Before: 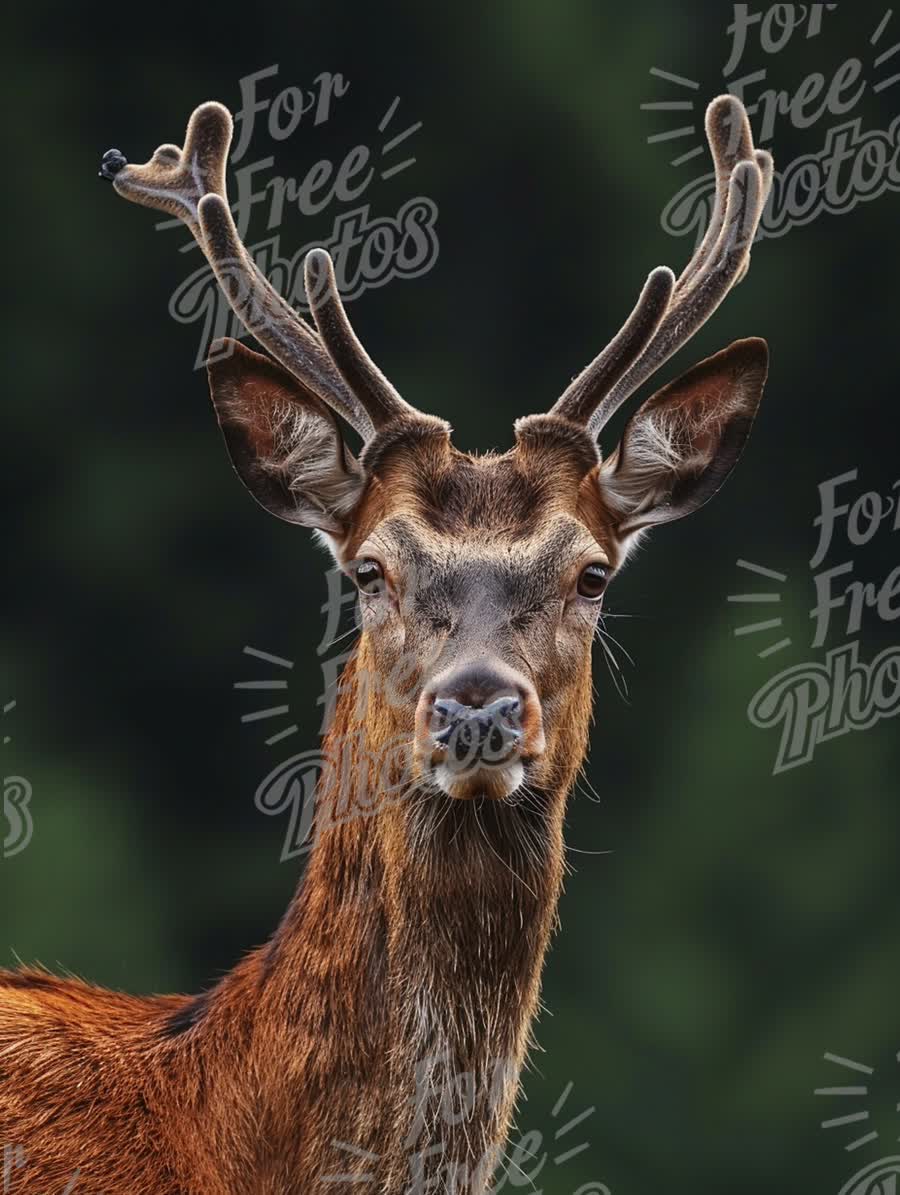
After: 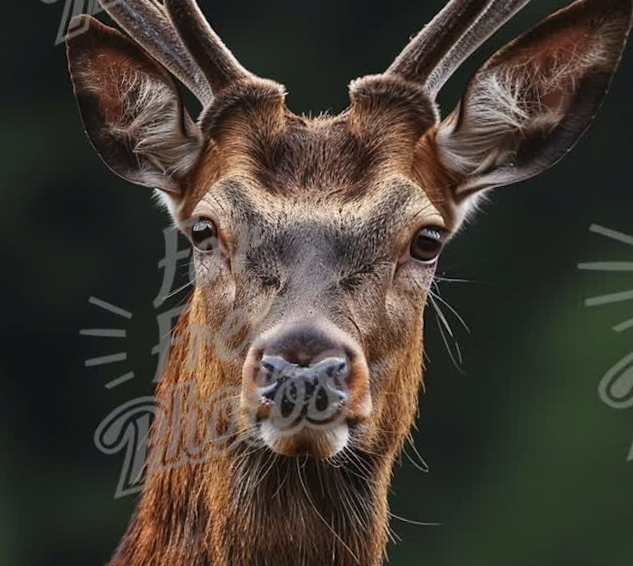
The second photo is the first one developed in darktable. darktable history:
rotate and perspective: rotation 1.69°, lens shift (vertical) -0.023, lens shift (horizontal) -0.291, crop left 0.025, crop right 0.988, crop top 0.092, crop bottom 0.842
crop: left 11.123%, top 27.61%, right 18.3%, bottom 17.034%
